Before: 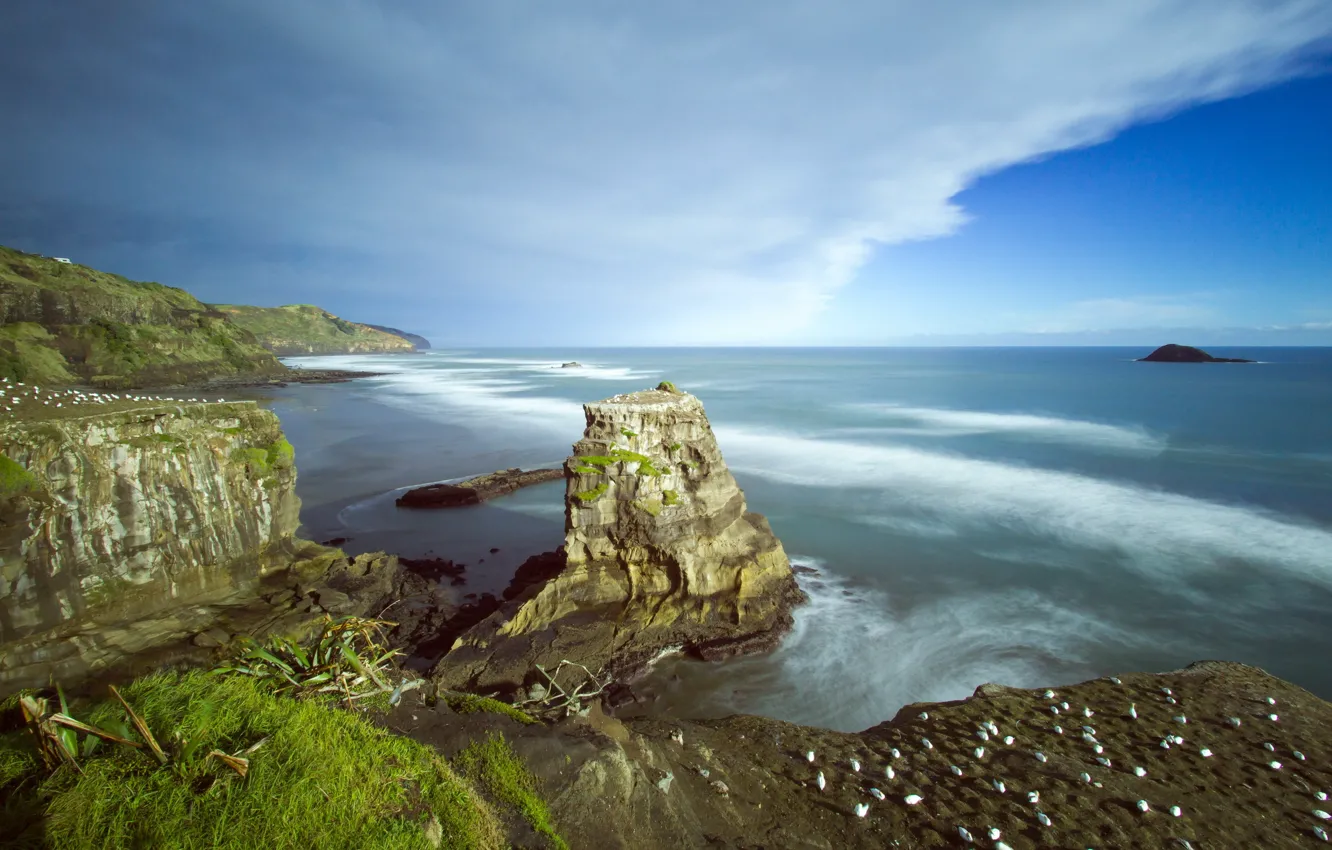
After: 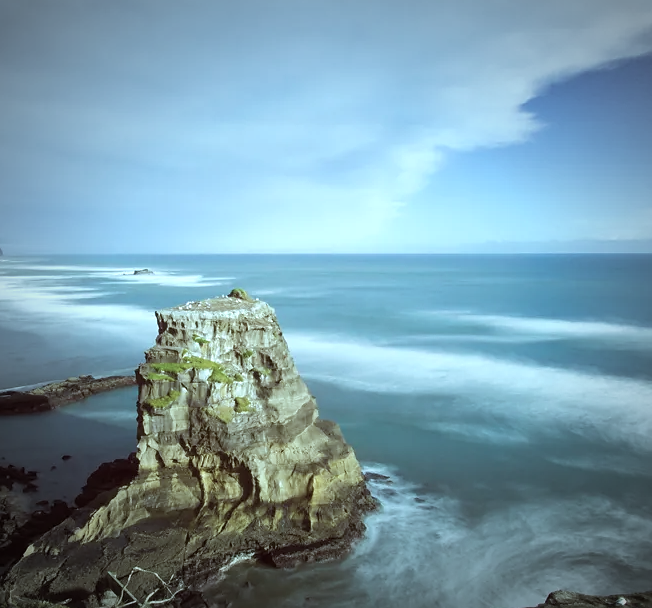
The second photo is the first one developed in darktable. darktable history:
vignetting: fall-off start 67.44%, fall-off radius 67.07%, automatic ratio true
color correction: highlights a* -13.02, highlights b* -17.72, saturation 0.707
crop: left 32.199%, top 11.006%, right 18.791%, bottom 17.38%
velvia: strength 15.18%
sharpen: radius 1.013
tone equalizer: edges refinement/feathering 500, mask exposure compensation -1.57 EV, preserve details no
